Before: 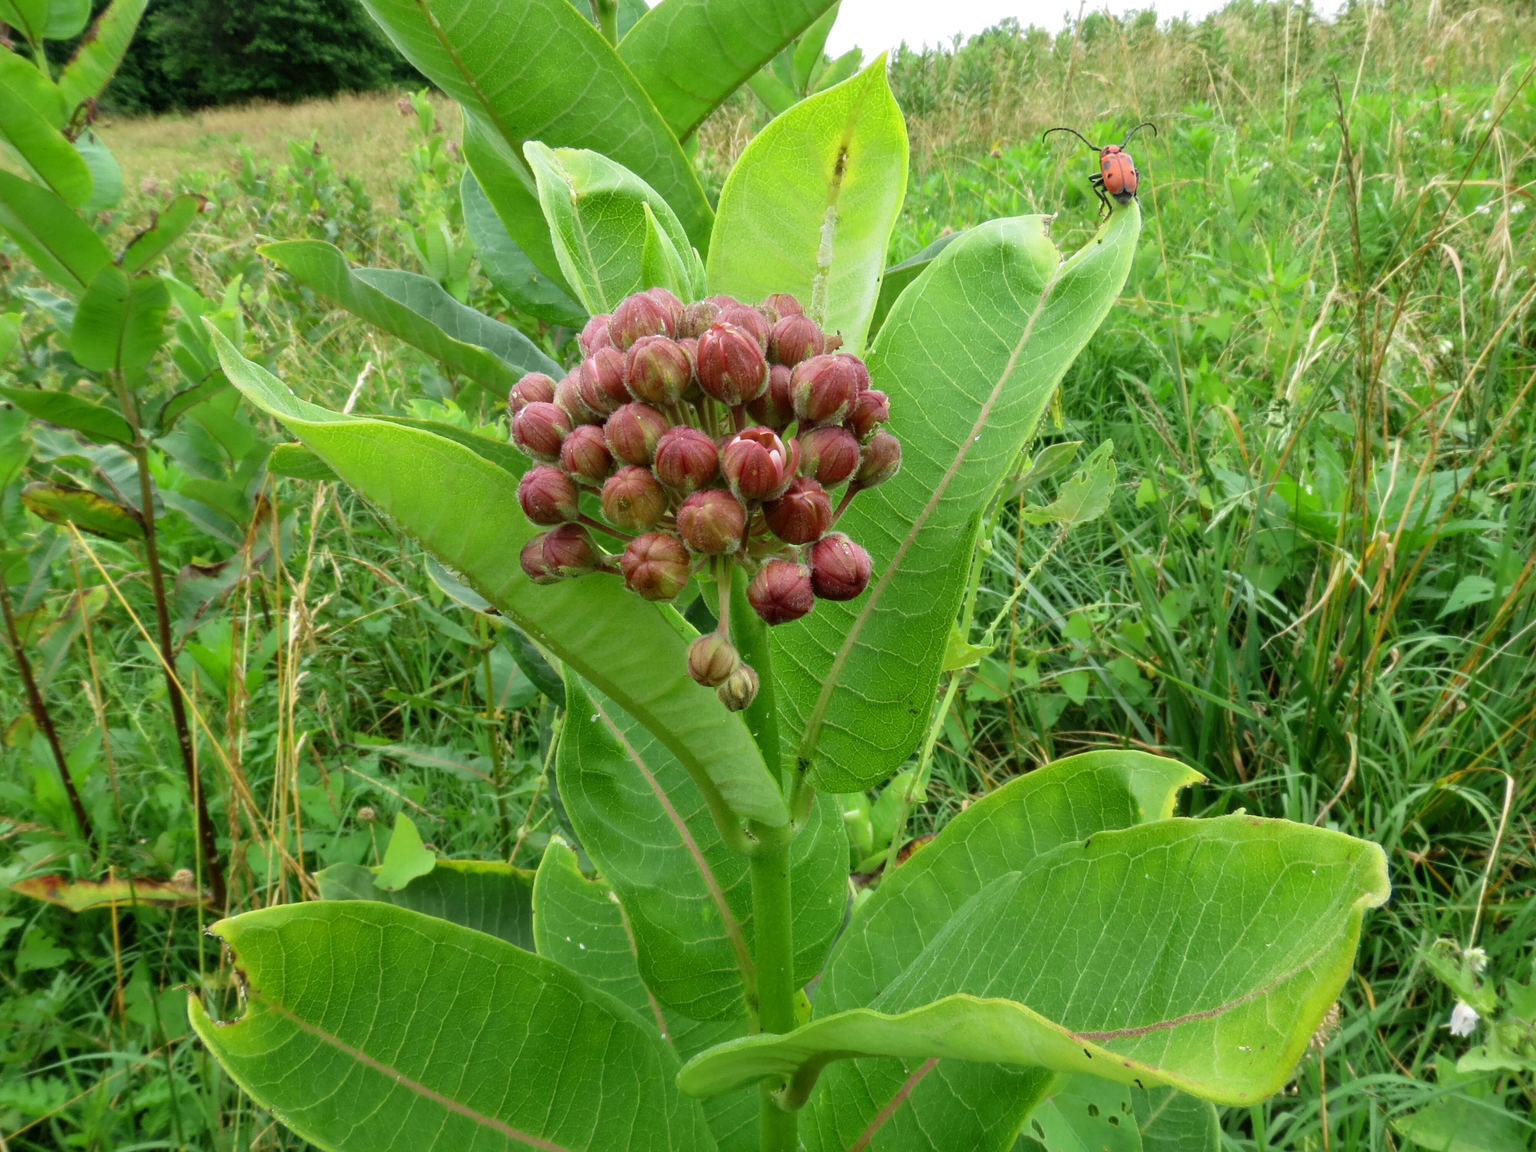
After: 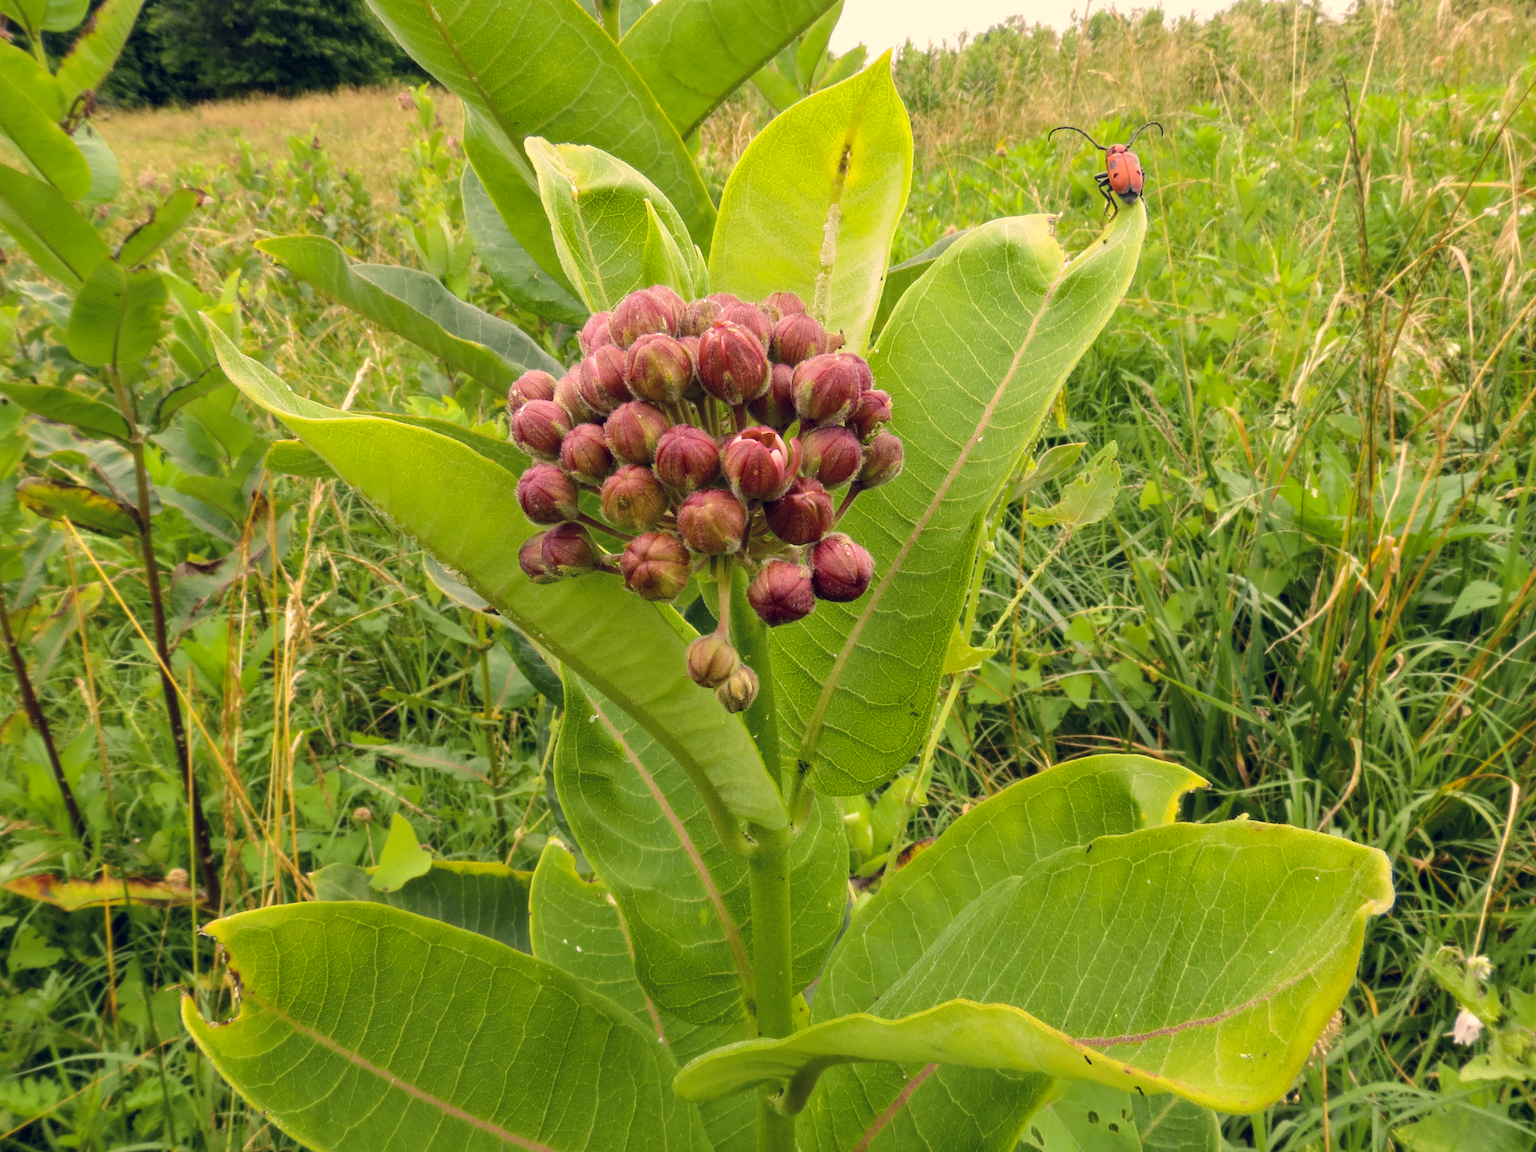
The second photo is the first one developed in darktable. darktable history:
color balance rgb: white fulcrum 0.065 EV, perceptual saturation grading › global saturation 29.4%, perceptual brilliance grading › highlights 6.047%, perceptual brilliance grading › mid-tones 16.397%, perceptual brilliance grading › shadows -5.256%, contrast -10.341%
color correction: highlights a* 20.35, highlights b* 26.76, shadows a* 3.43, shadows b* -17.95, saturation 0.739
crop and rotate: angle -0.345°
local contrast: highlights 106%, shadows 98%, detail 119%, midtone range 0.2
